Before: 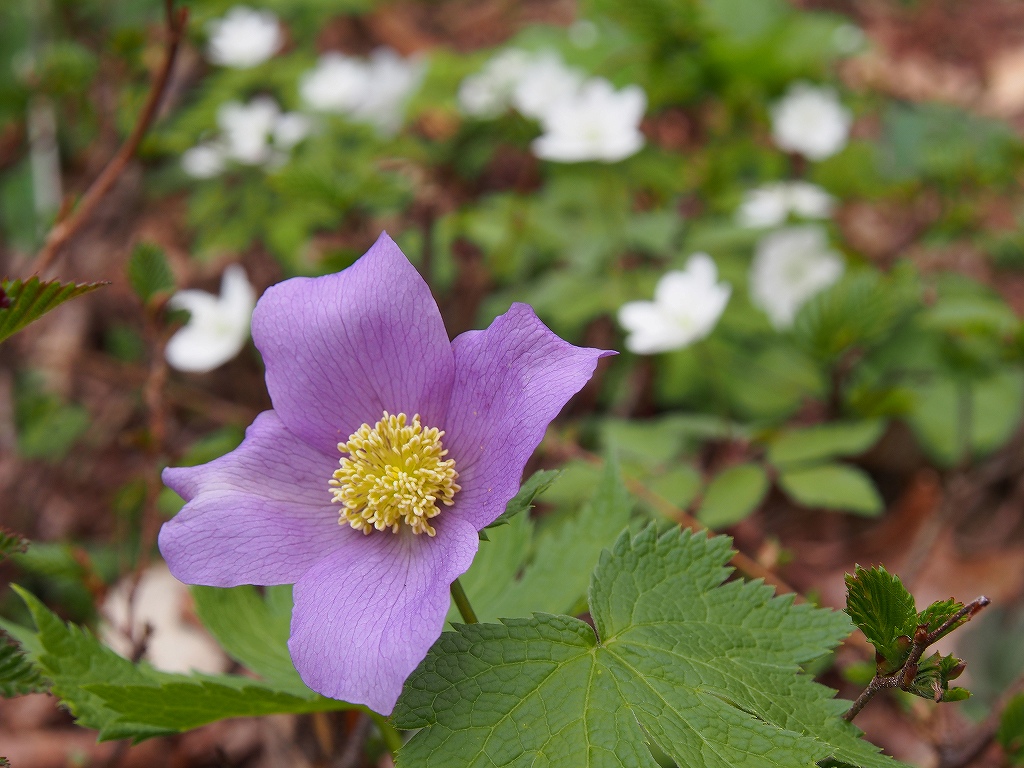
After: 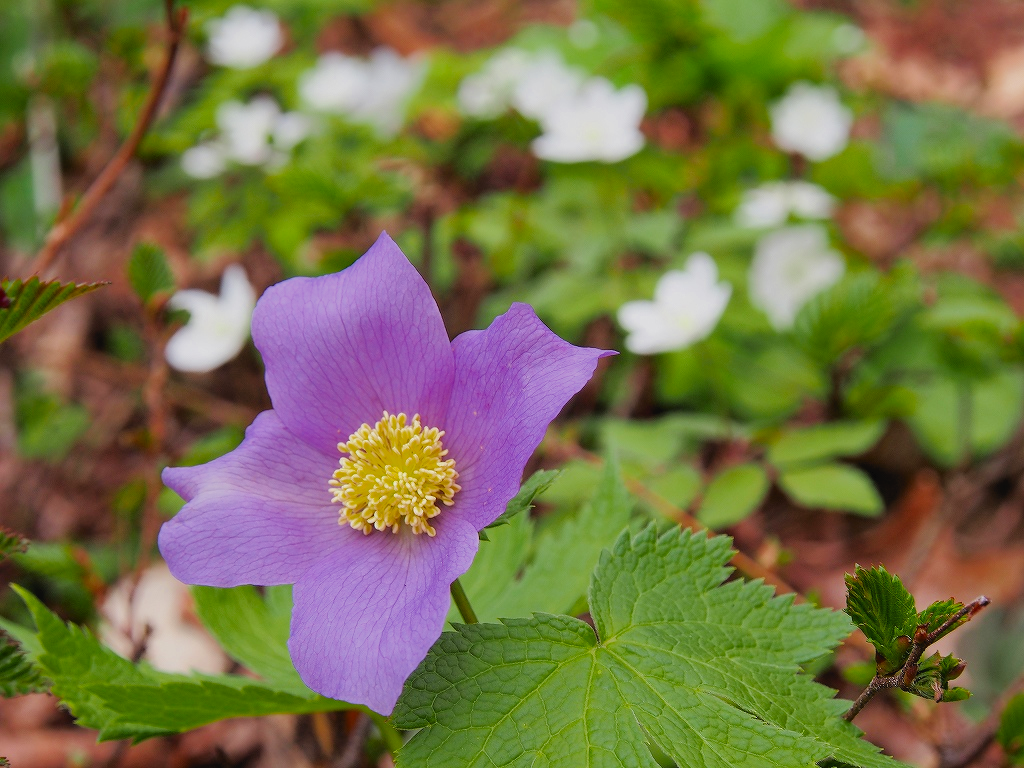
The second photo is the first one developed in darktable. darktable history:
filmic rgb: black relative exposure -4.19 EV, white relative exposure 5.15 EV, hardness 2.16, contrast 1.164, color science v6 (2022), iterations of high-quality reconstruction 0
tone curve: curves: ch0 [(0, 0) (0.003, 0.029) (0.011, 0.034) (0.025, 0.044) (0.044, 0.057) (0.069, 0.07) (0.1, 0.084) (0.136, 0.104) (0.177, 0.127) (0.224, 0.156) (0.277, 0.192) (0.335, 0.236) (0.399, 0.284) (0.468, 0.339) (0.543, 0.393) (0.623, 0.454) (0.709, 0.541) (0.801, 0.65) (0.898, 0.766) (1, 1)], color space Lab, independent channels, preserve colors none
exposure: black level correction 0, exposure 1.4 EV, compensate exposure bias true, compensate highlight preservation false
